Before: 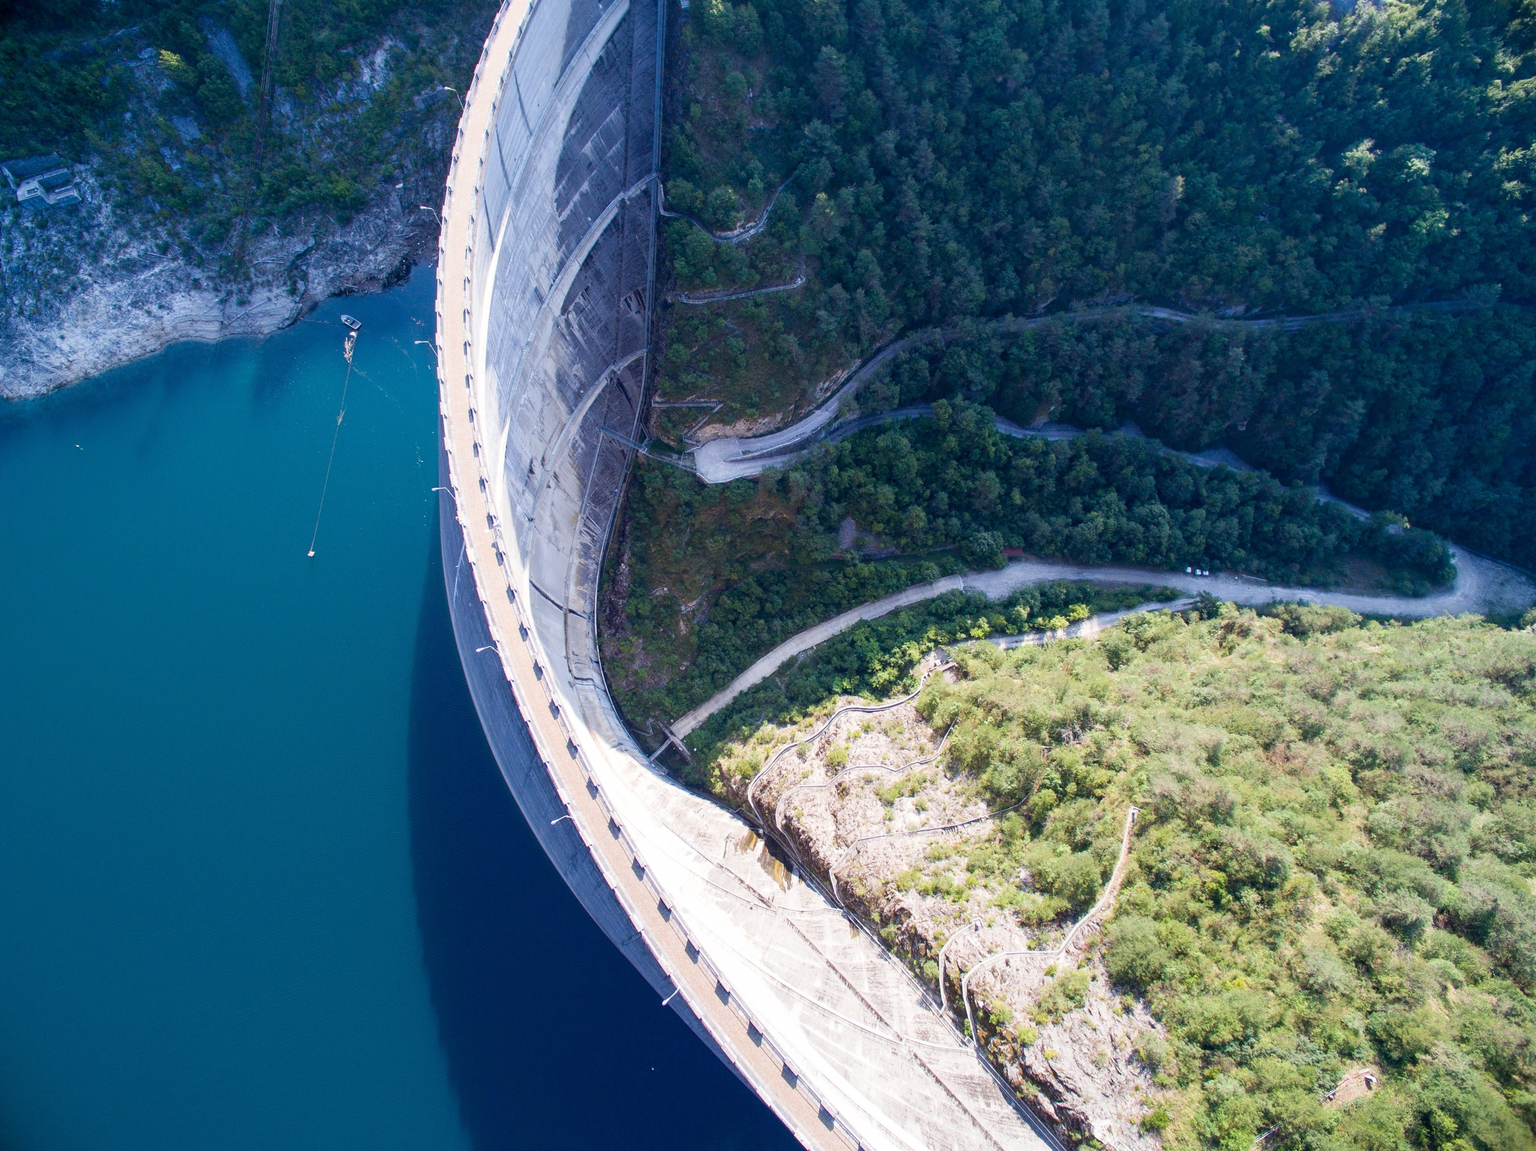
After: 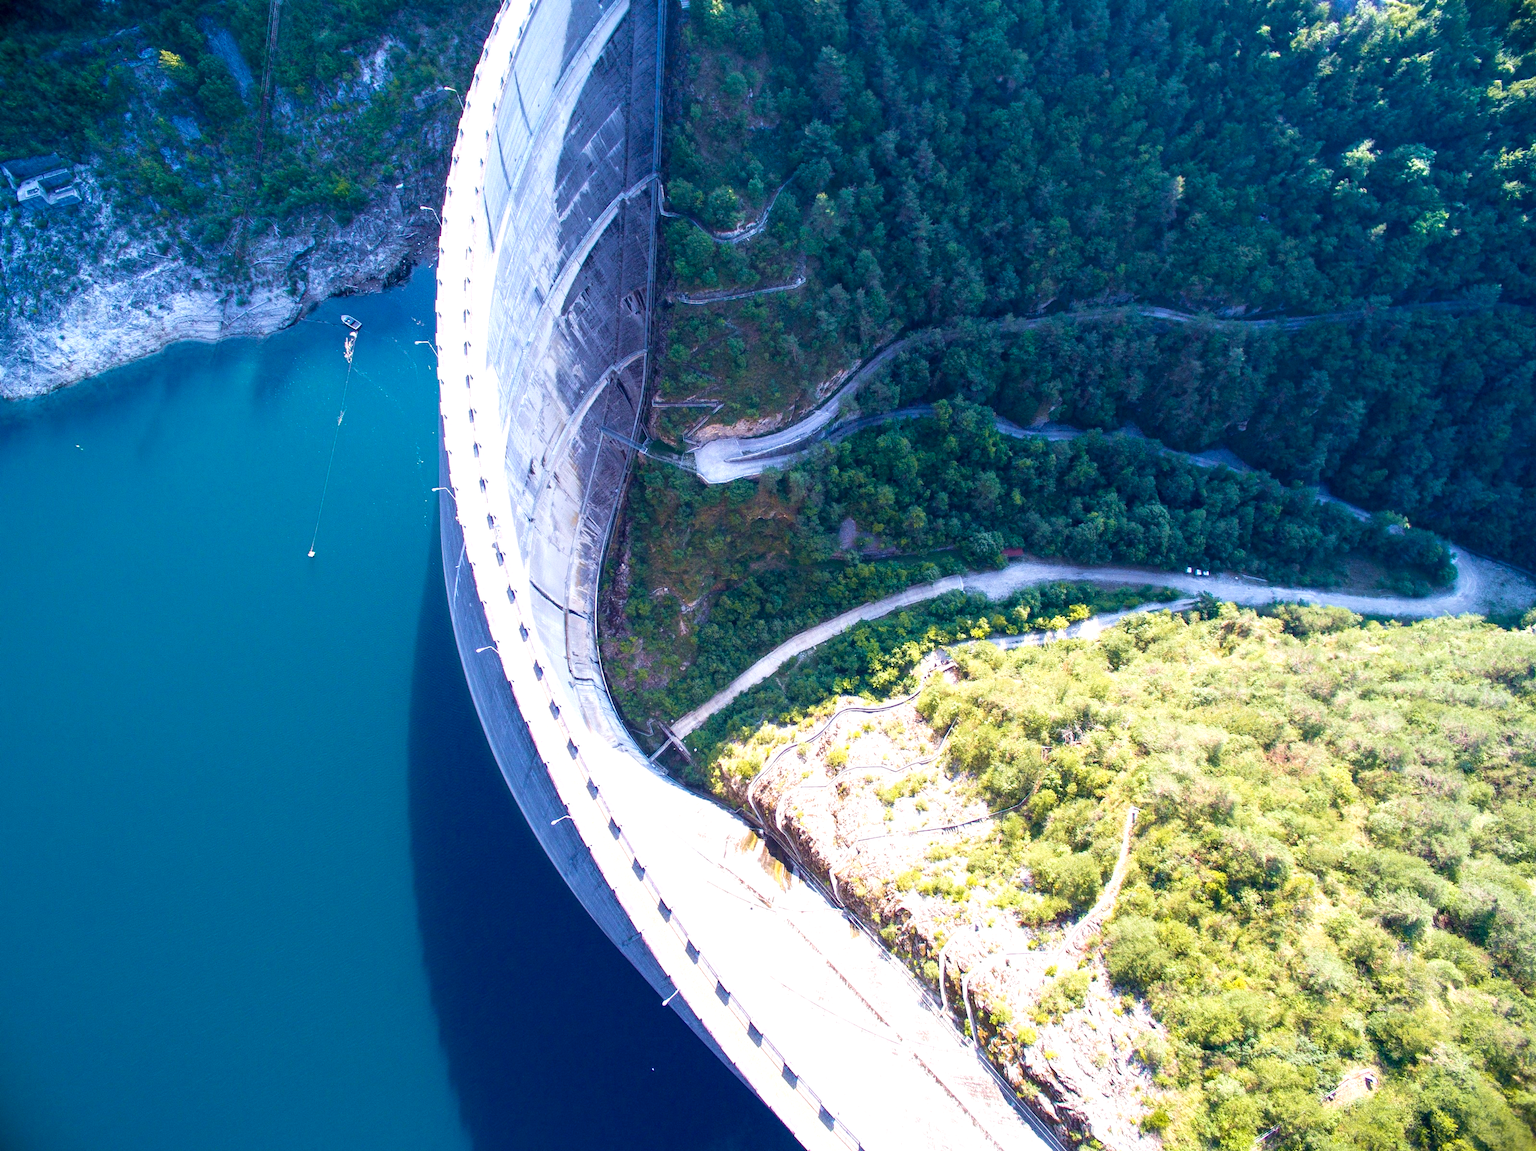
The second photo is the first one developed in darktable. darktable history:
contrast brightness saturation: contrast 0.06, brightness -0.01, saturation -0.23
color balance rgb: linear chroma grading › global chroma 15%, perceptual saturation grading › global saturation 30%
color zones: curves: ch2 [(0, 0.5) (0.143, 0.5) (0.286, 0.489) (0.415, 0.421) (0.571, 0.5) (0.714, 0.5) (0.857, 0.5) (1, 0.5)]
exposure: black level correction 0, exposure 0.7 EV, compensate exposure bias true, compensate highlight preservation false
velvia: on, module defaults
